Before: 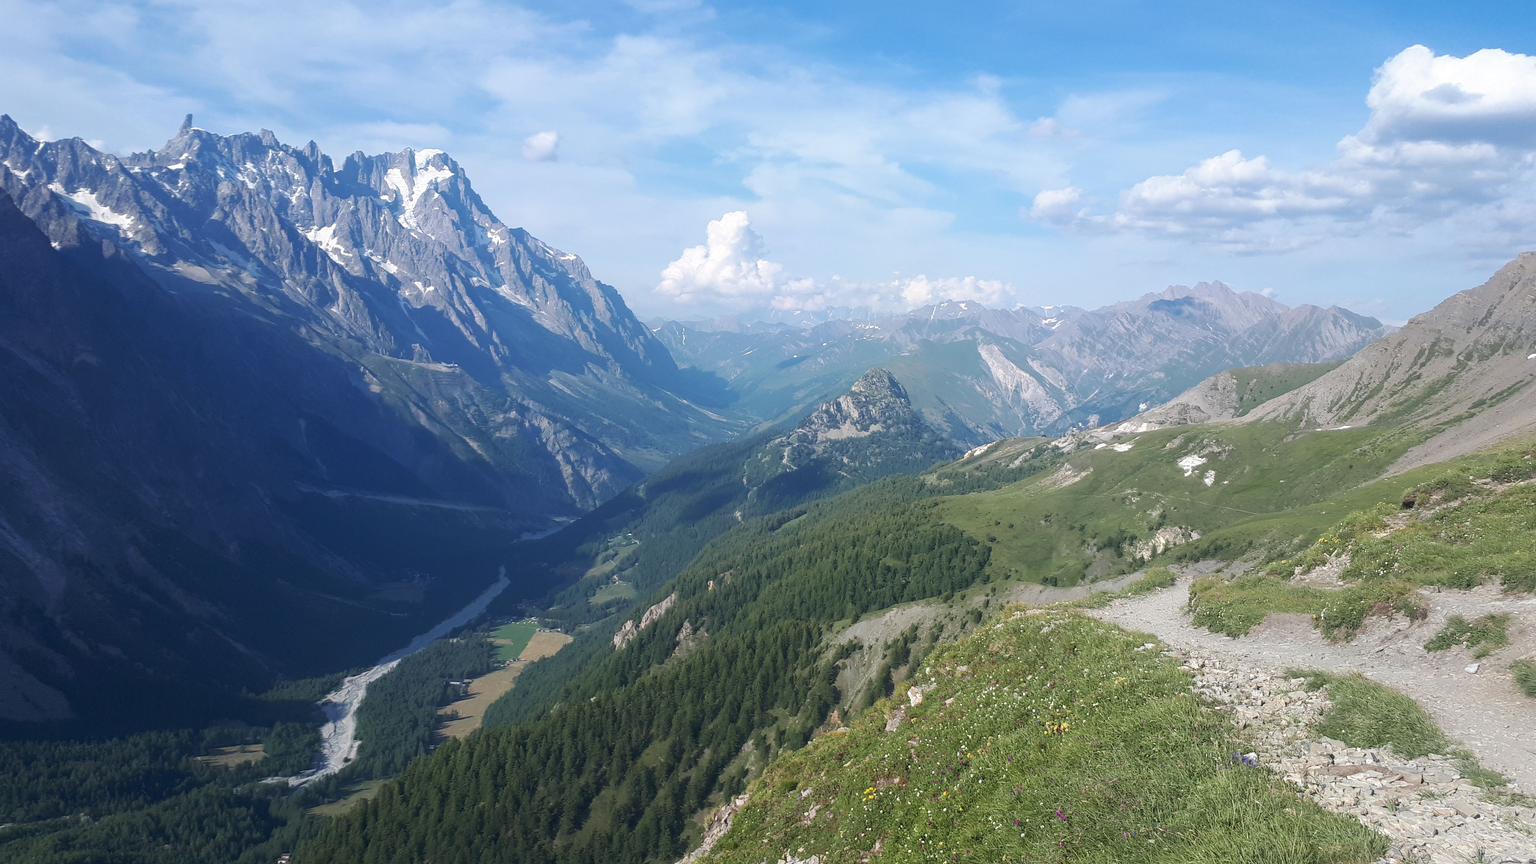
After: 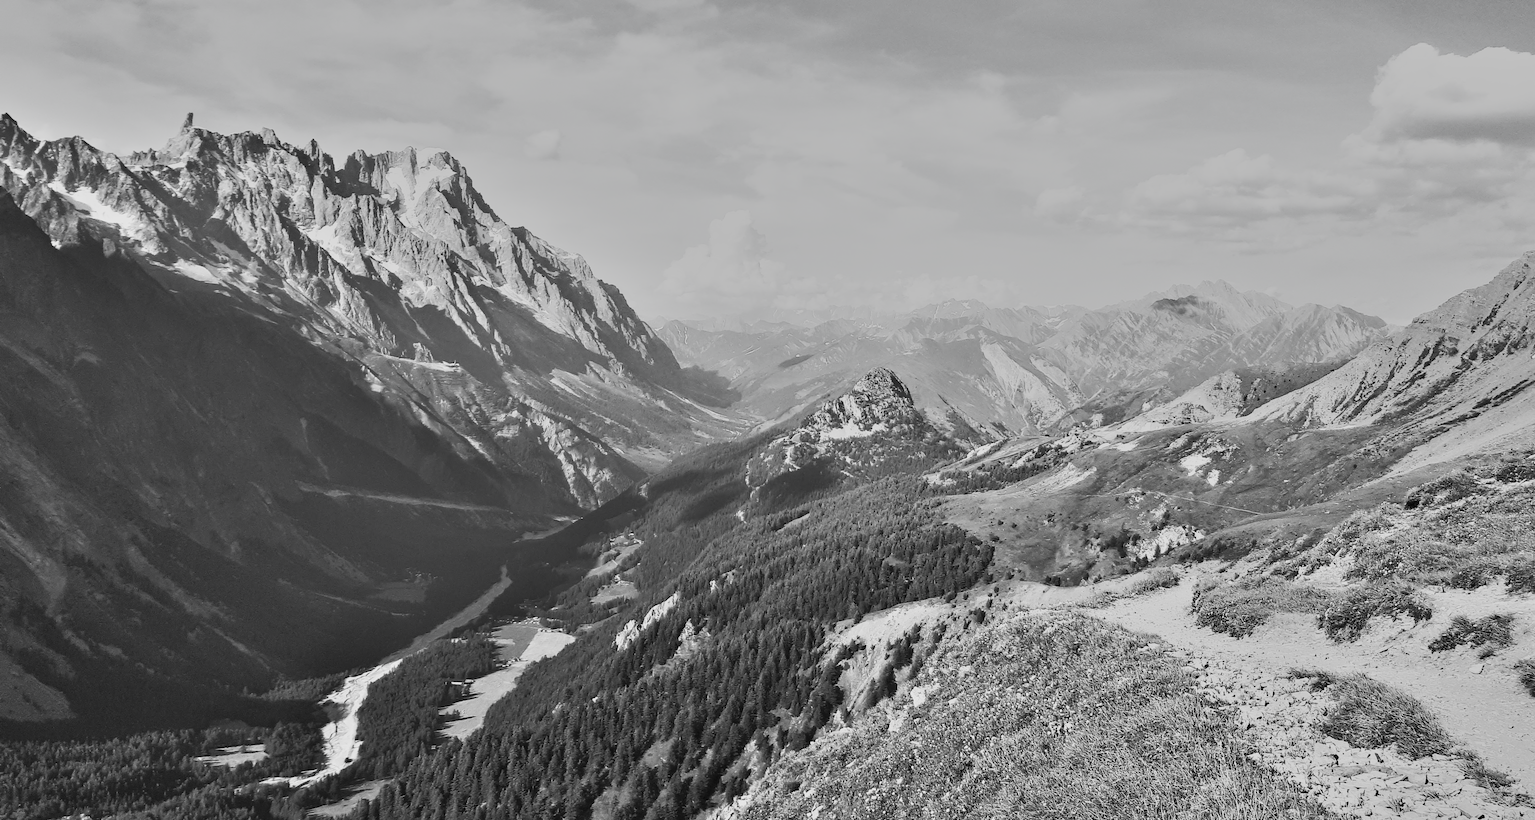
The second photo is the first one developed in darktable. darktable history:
contrast brightness saturation: contrast 0.531, brightness 0.47, saturation -0.988
crop: top 0.259%, right 0.264%, bottom 4.995%
filmic rgb: black relative exposure -8.7 EV, white relative exposure 2.68 EV, target black luminance 0%, target white luminance 99.958%, hardness 6.27, latitude 75.39%, contrast 1.32, highlights saturation mix -5.35%
shadows and highlights: shadows 80.81, white point adjustment -8.92, highlights -61.45, soften with gaussian
